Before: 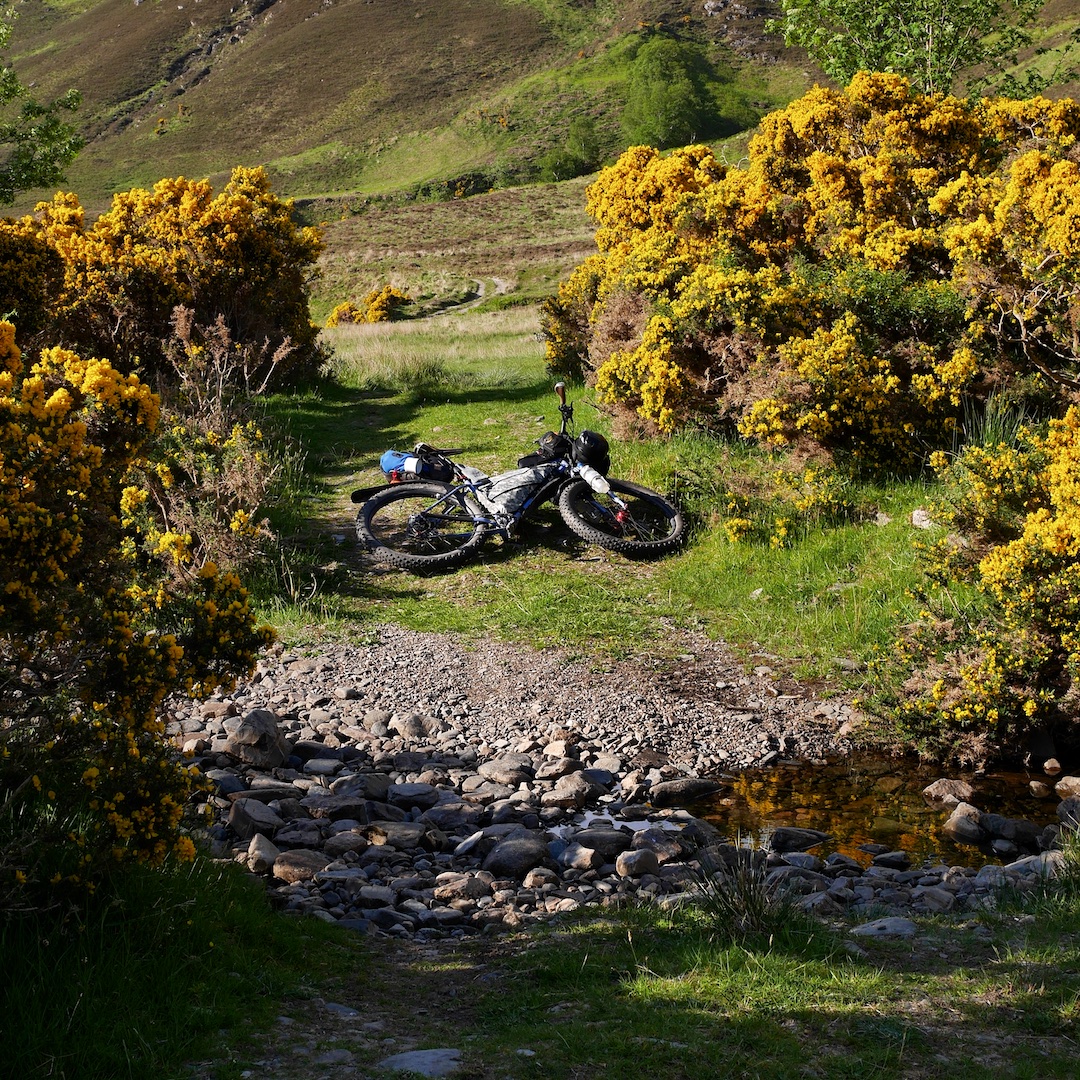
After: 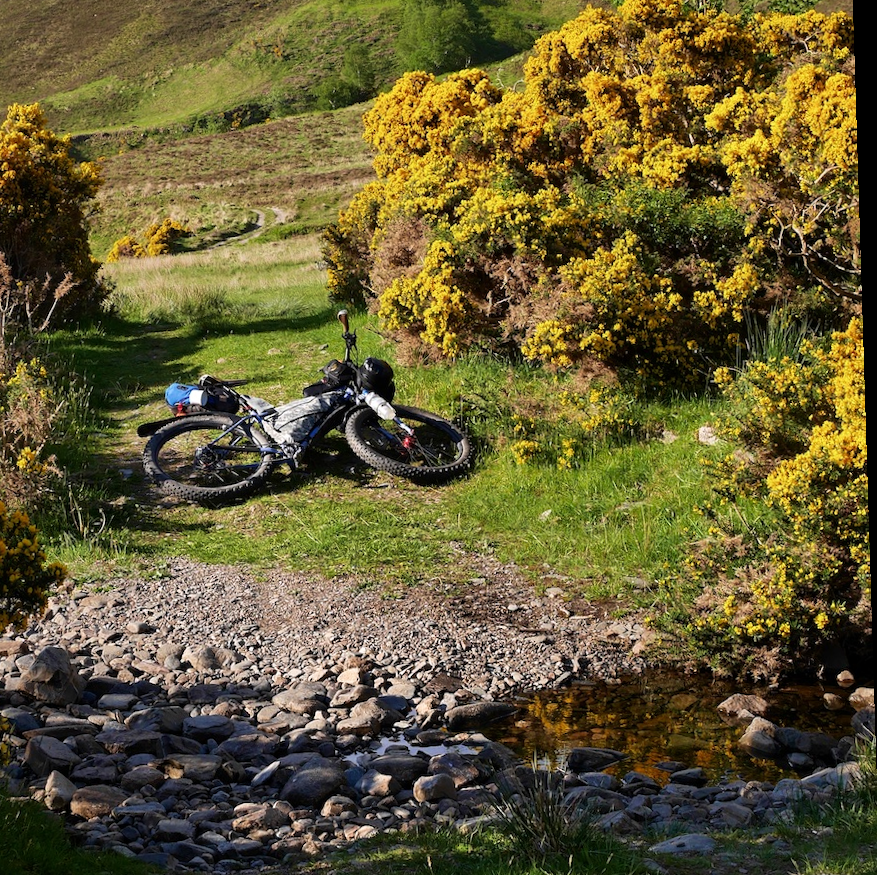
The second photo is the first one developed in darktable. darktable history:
velvia: on, module defaults
rotate and perspective: rotation -1.77°, lens shift (horizontal) 0.004, automatic cropping off
crop and rotate: left 20.74%, top 7.912%, right 0.375%, bottom 13.378%
